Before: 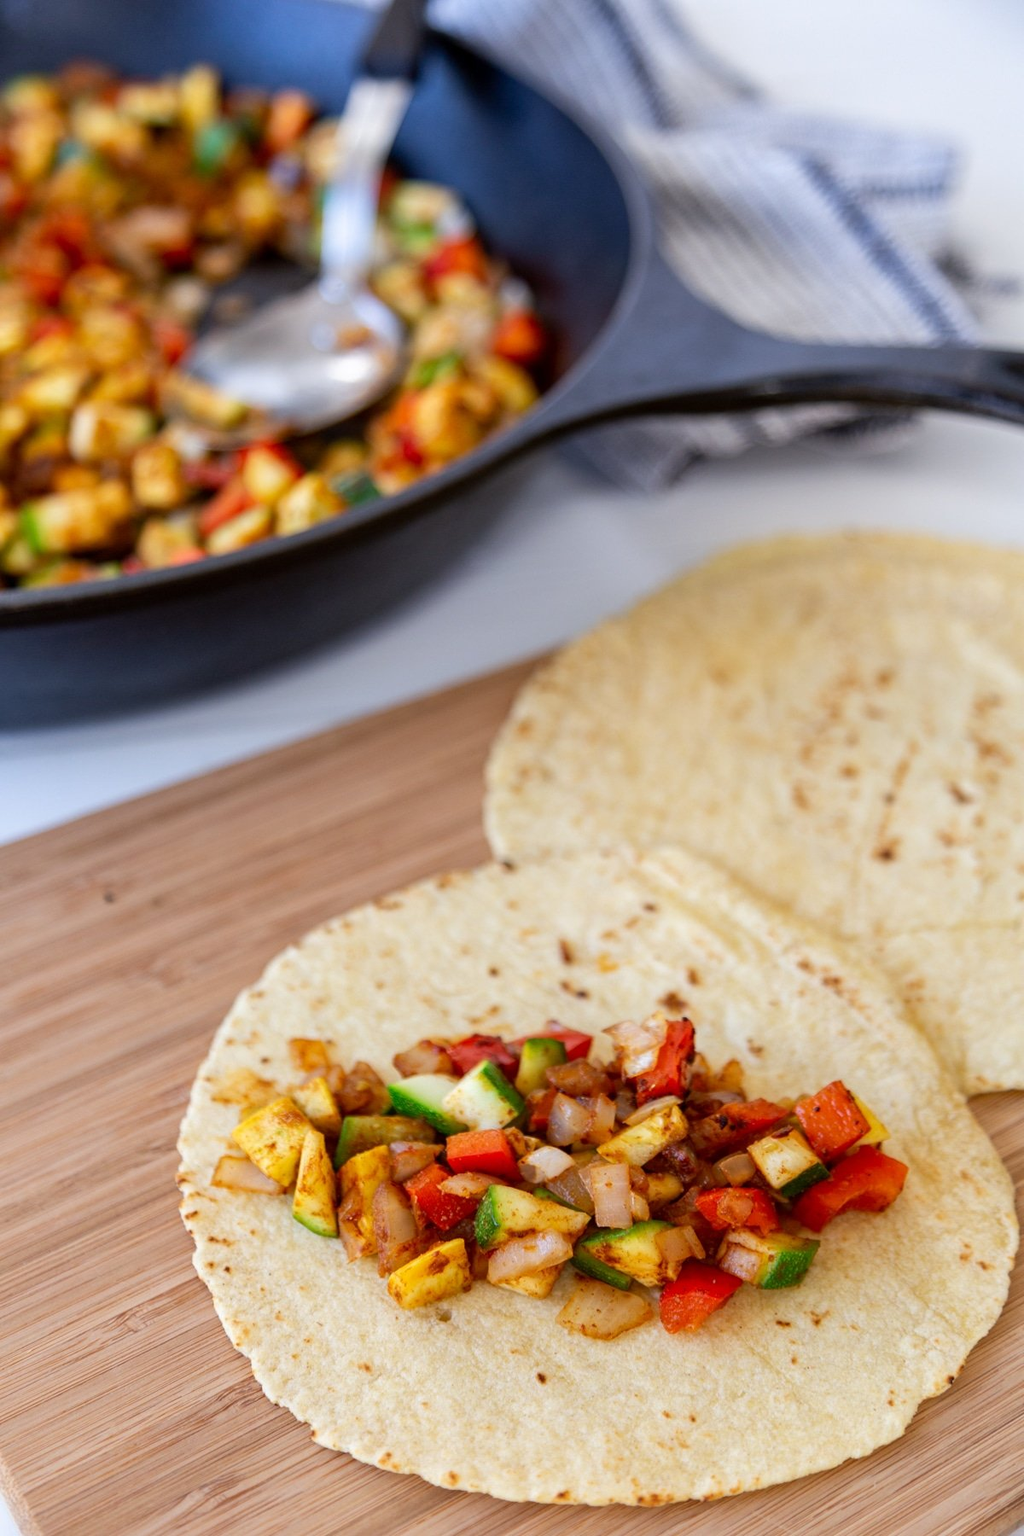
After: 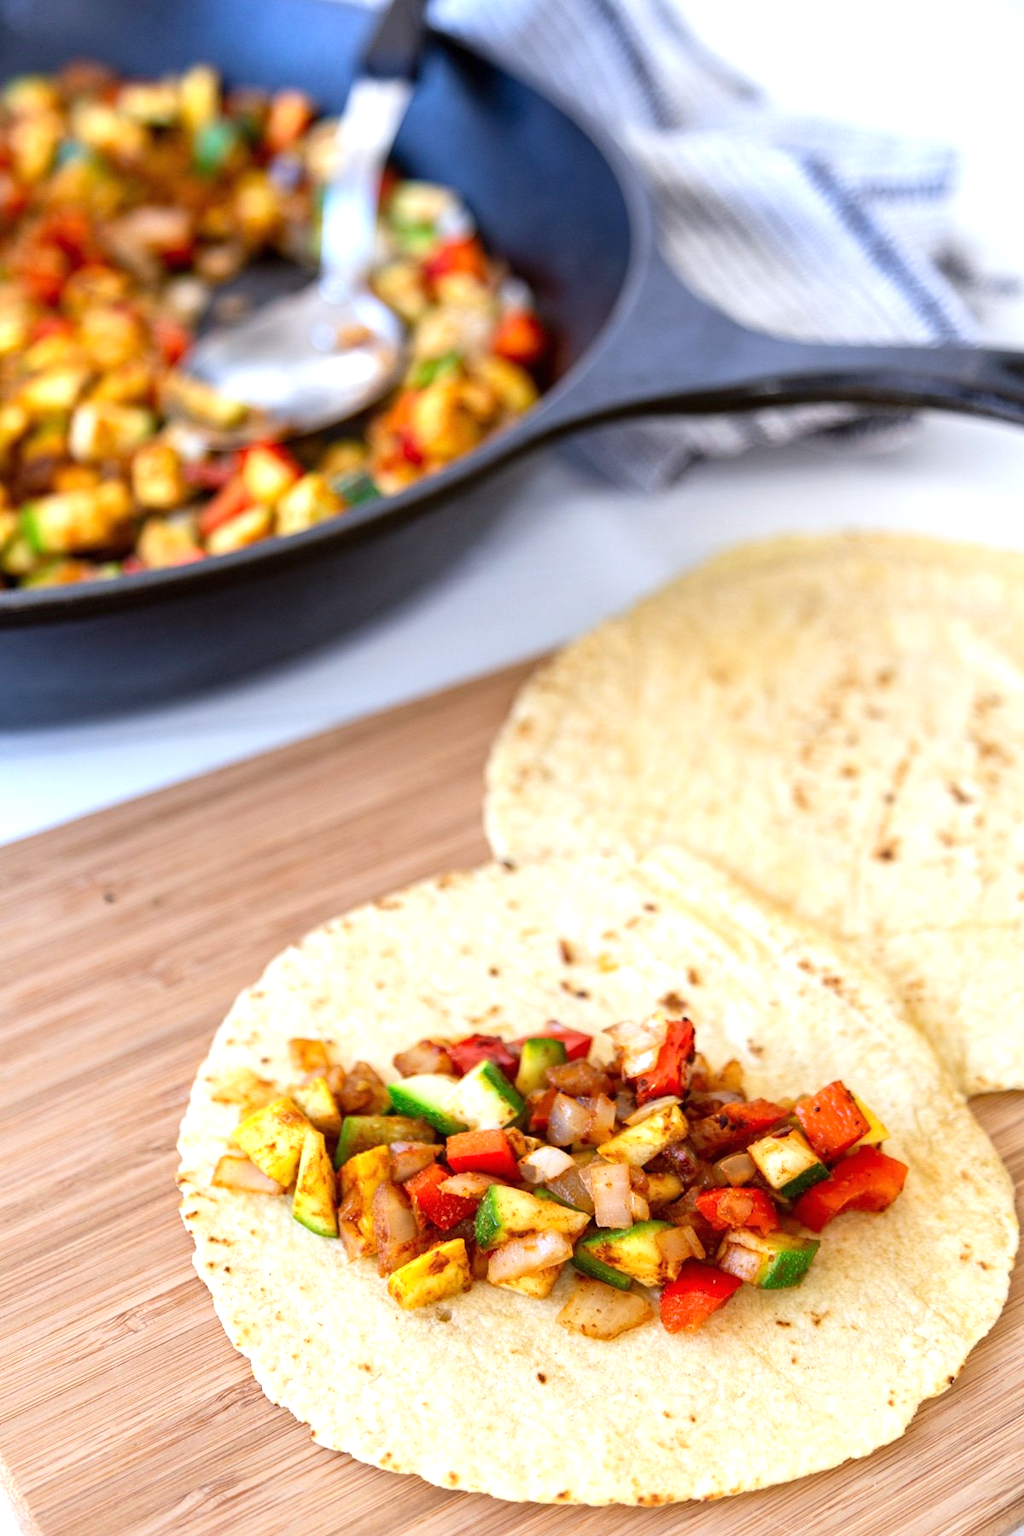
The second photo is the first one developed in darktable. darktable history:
exposure: black level correction 0, exposure 0.7 EV, compensate highlight preservation false
white balance: red 0.982, blue 1.018
